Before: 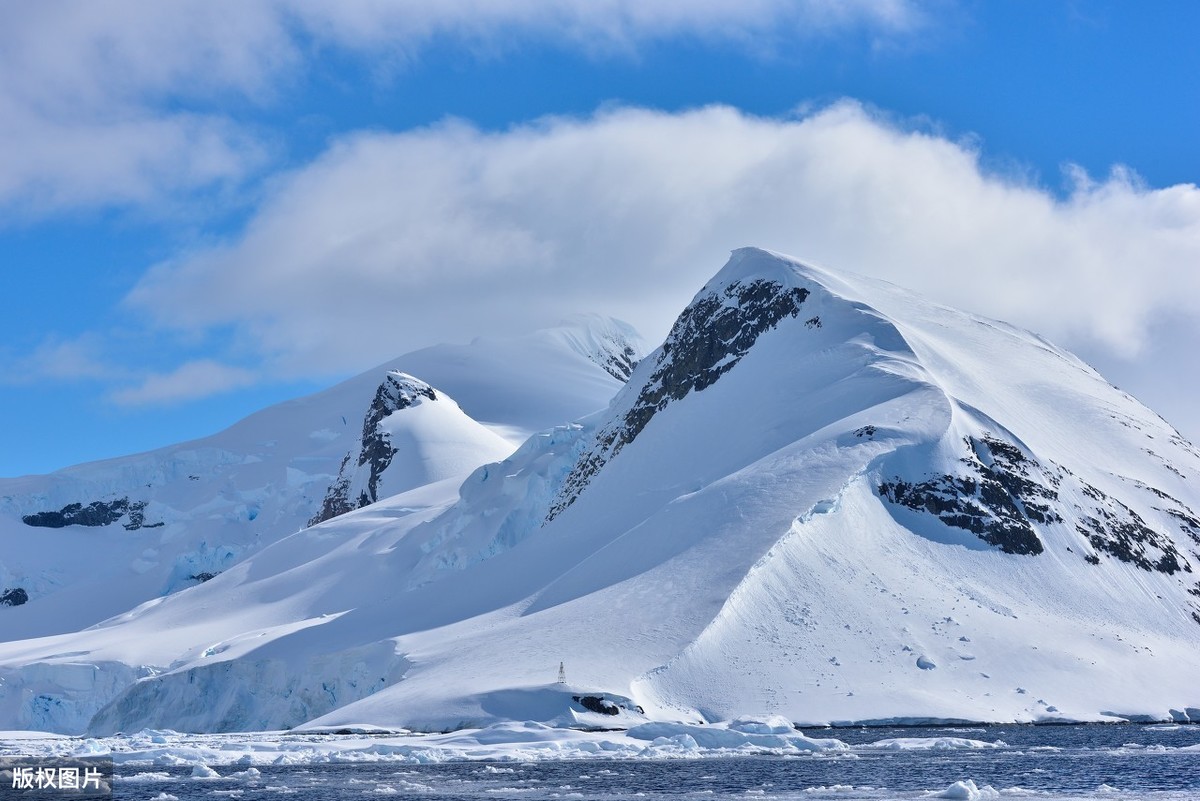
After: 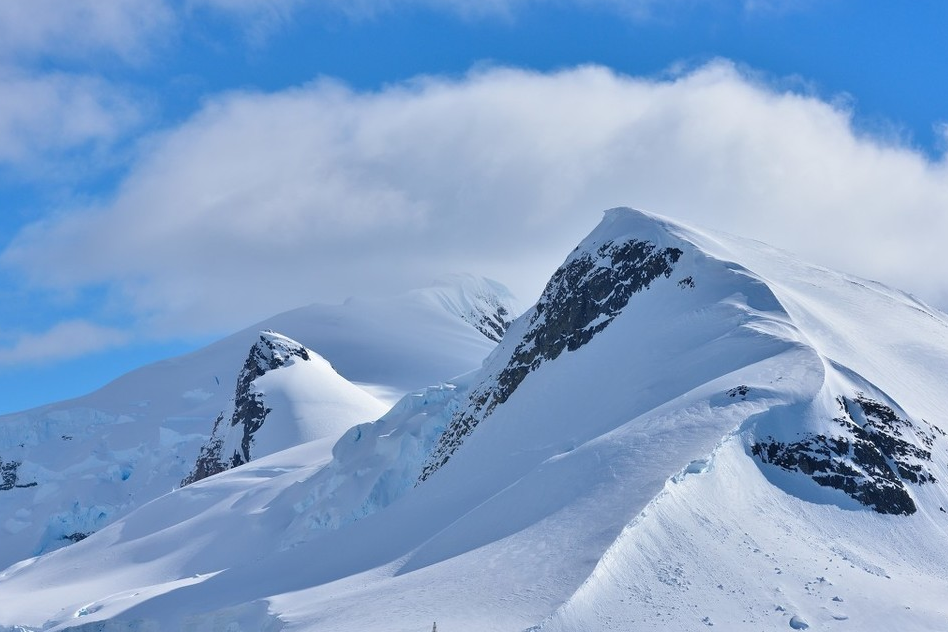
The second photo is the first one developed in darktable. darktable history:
crop and rotate: left 10.646%, top 5.017%, right 10.312%, bottom 16.015%
